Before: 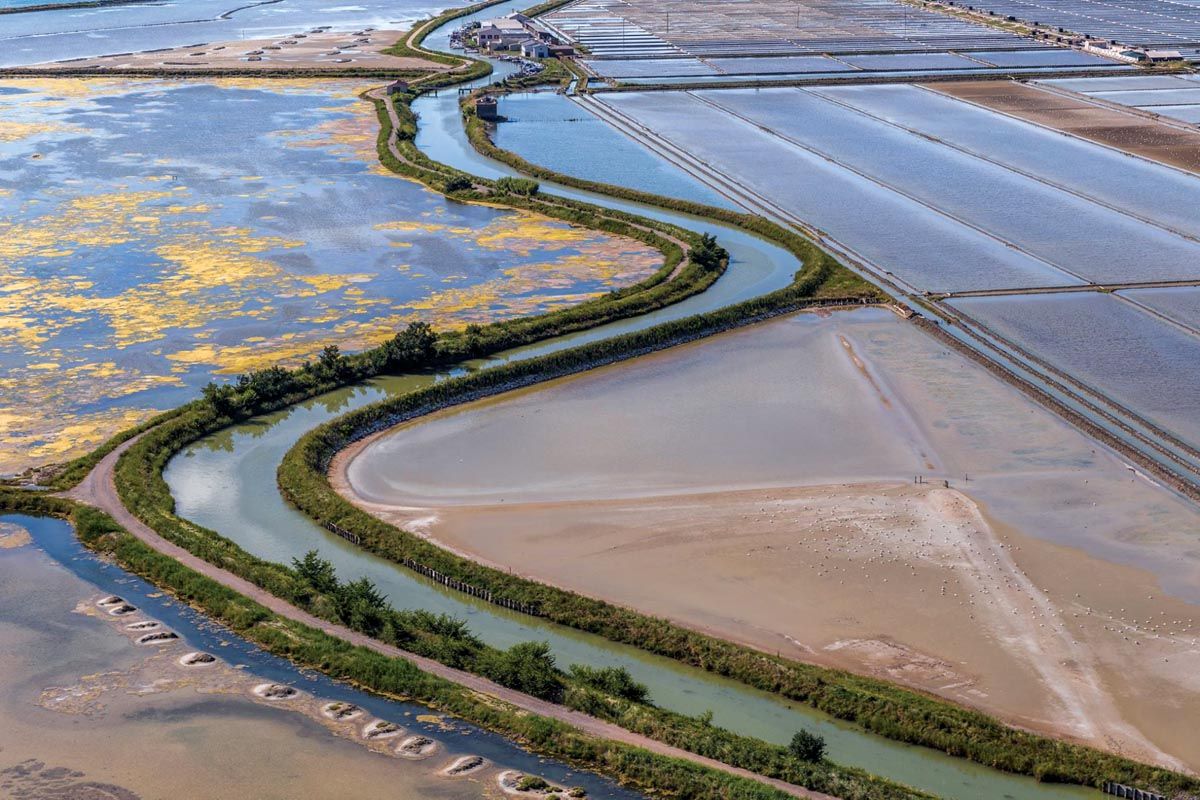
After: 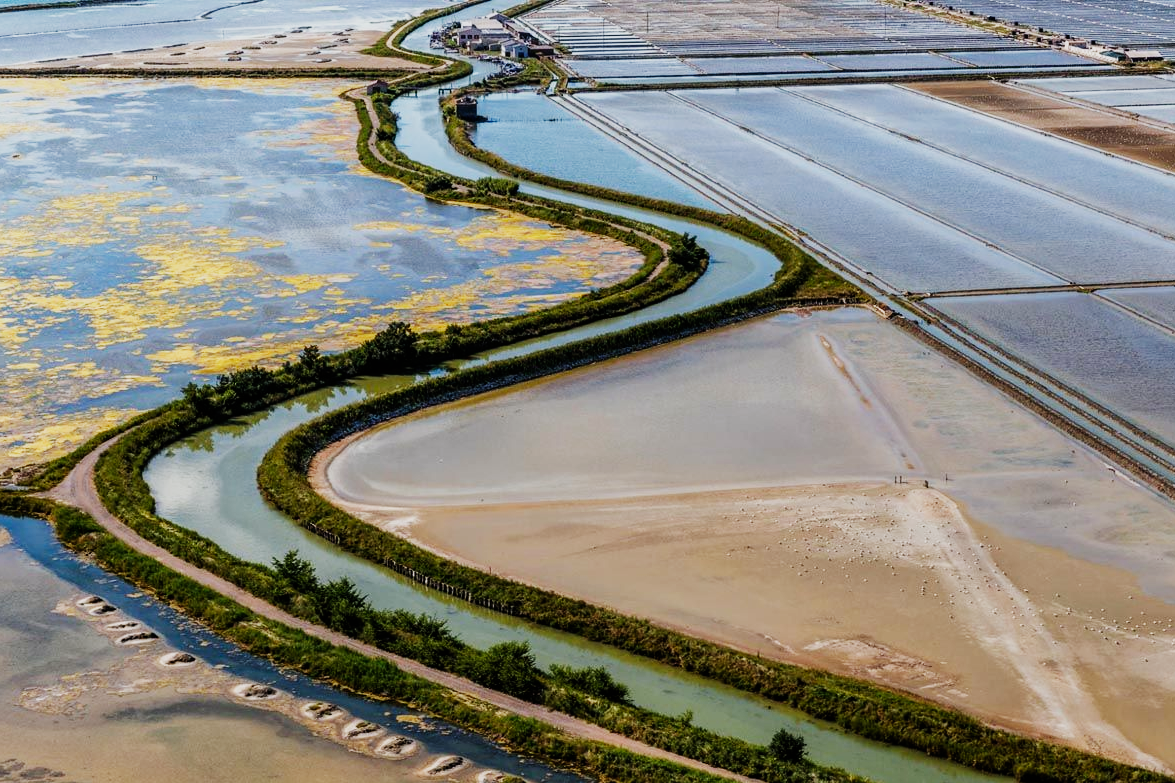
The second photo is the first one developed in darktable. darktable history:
sigmoid: contrast 2, skew -0.2, preserve hue 0%, red attenuation 0.1, red rotation 0.035, green attenuation 0.1, green rotation -0.017, blue attenuation 0.15, blue rotation -0.052, base primaries Rec2020
color balance: mode lift, gamma, gain (sRGB), lift [1.04, 1, 1, 0.97], gamma [1.01, 1, 1, 0.97], gain [0.96, 1, 1, 0.97]
crop: left 1.743%, right 0.268%, bottom 2.011%
